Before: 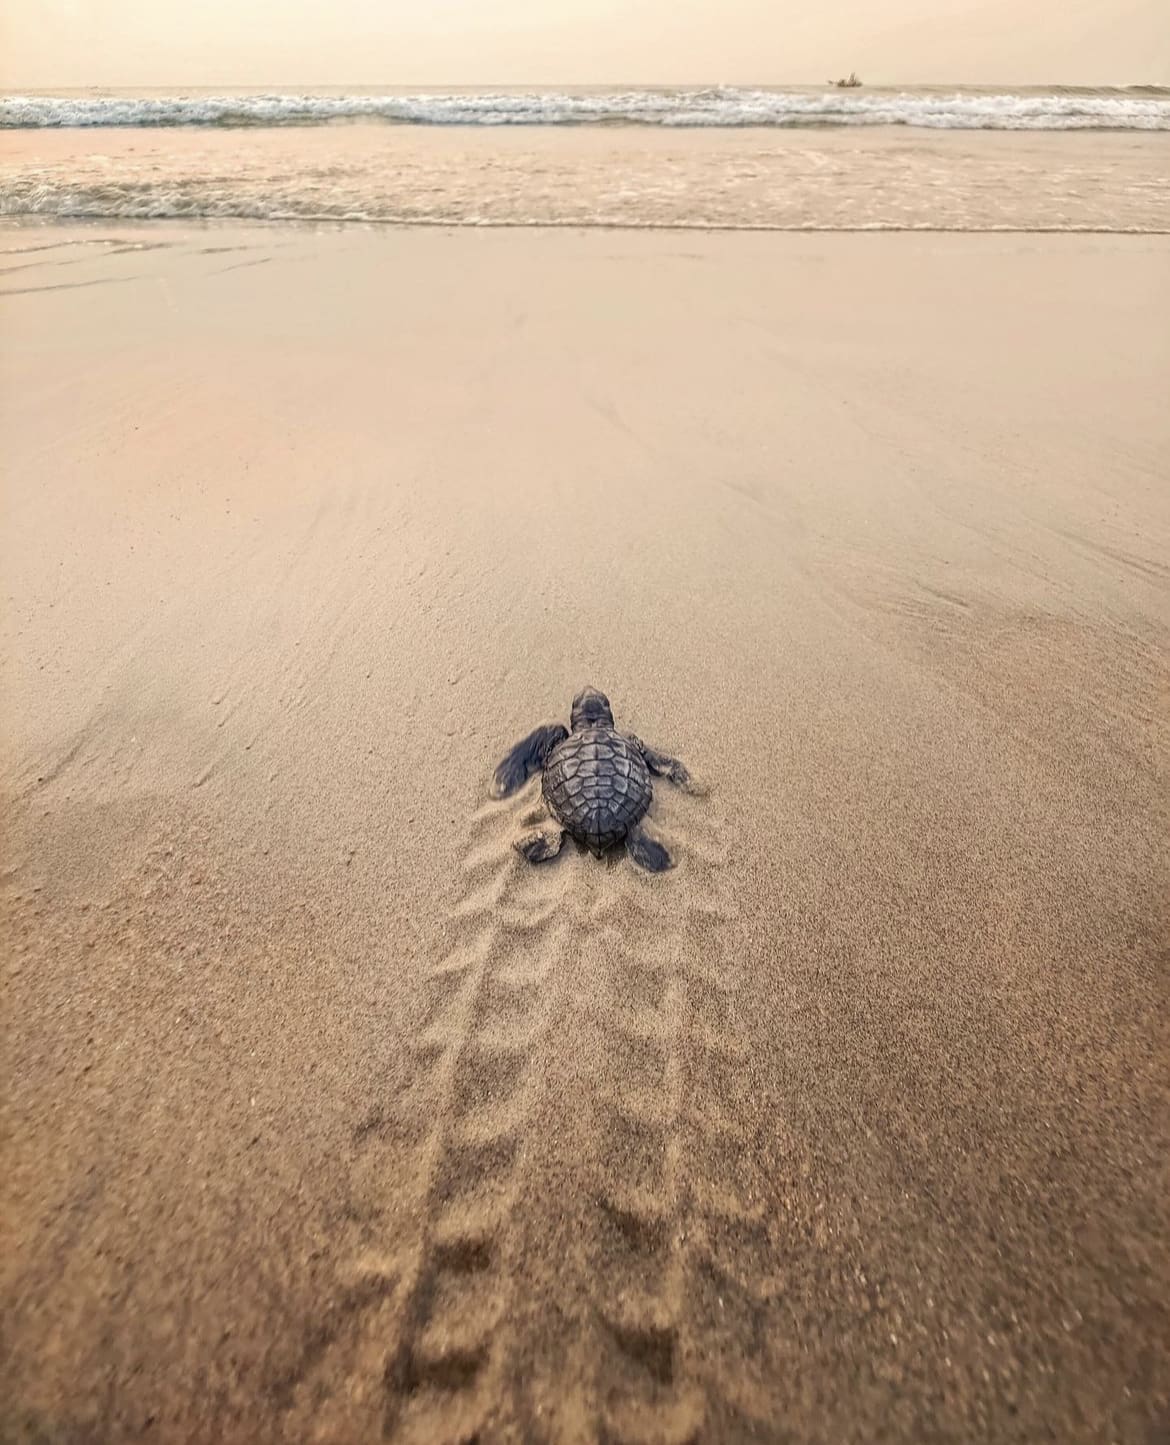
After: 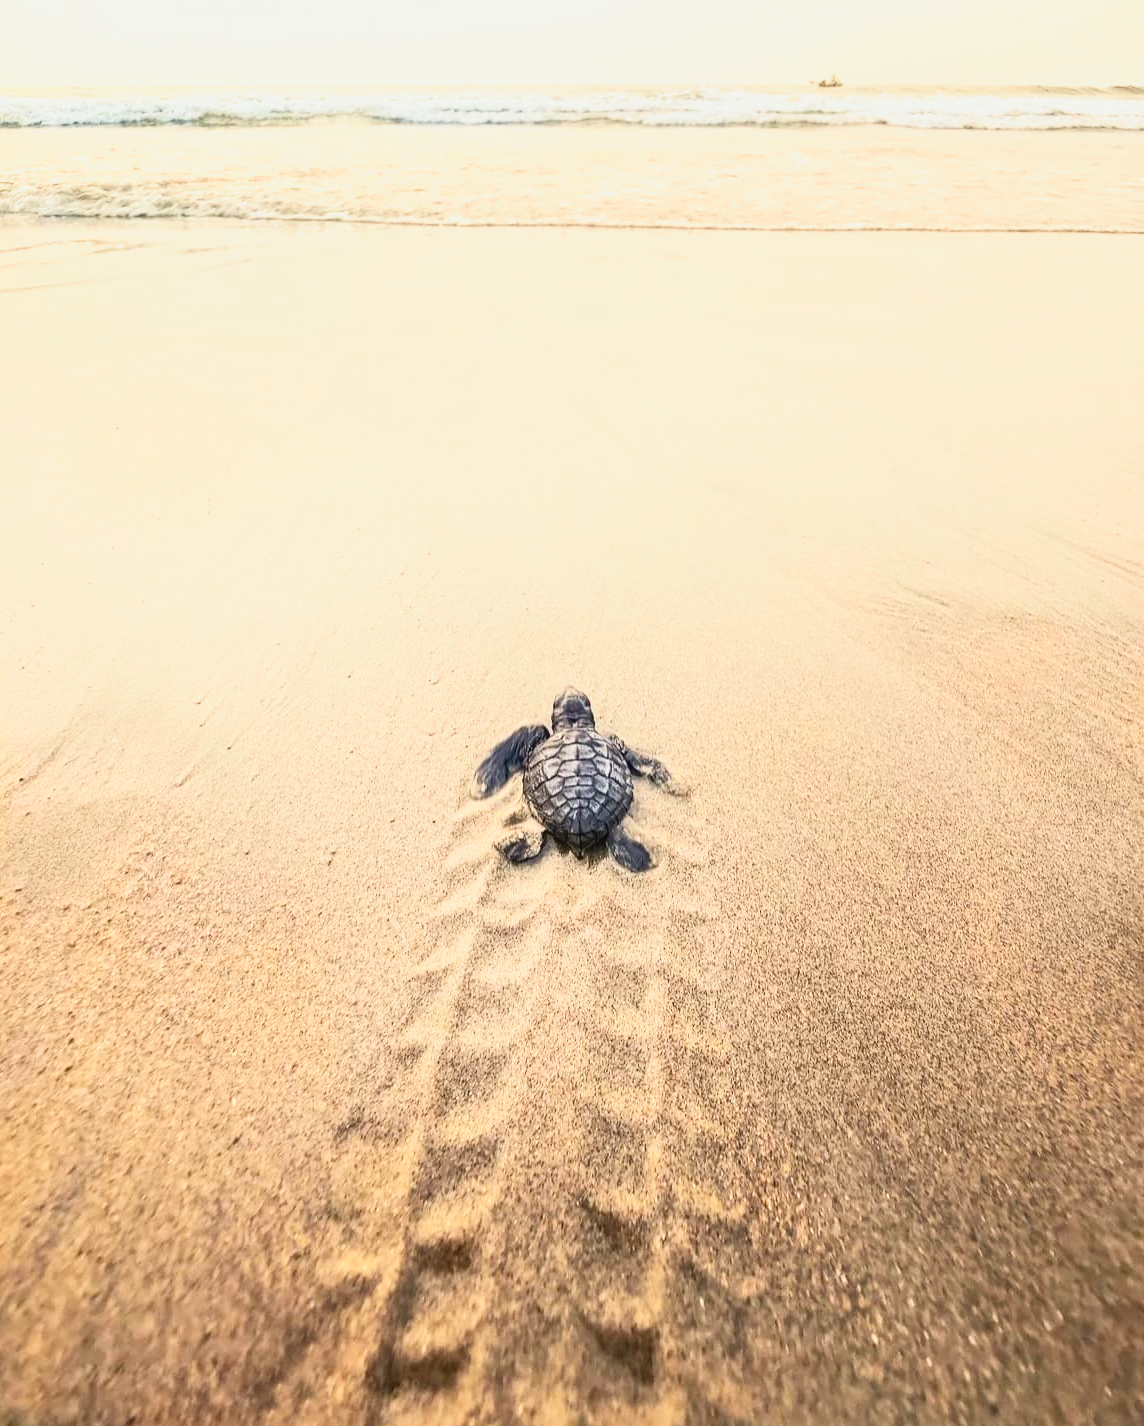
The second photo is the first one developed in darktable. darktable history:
crop and rotate: left 1.664%, right 0.546%, bottom 1.303%
base curve: curves: ch0 [(0, 0) (0.557, 0.834) (1, 1)], preserve colors none
tone curve: curves: ch0 [(0, 0.03) (0.037, 0.045) (0.123, 0.123) (0.19, 0.186) (0.277, 0.279) (0.474, 0.517) (0.584, 0.664) (0.678, 0.777) (0.875, 0.92) (1, 0.965)]; ch1 [(0, 0) (0.243, 0.245) (0.402, 0.41) (0.493, 0.487) (0.508, 0.503) (0.531, 0.532) (0.551, 0.556) (0.637, 0.671) (0.694, 0.732) (1, 1)]; ch2 [(0, 0) (0.249, 0.216) (0.356, 0.329) (0.424, 0.442) (0.476, 0.477) (0.498, 0.503) (0.517, 0.524) (0.532, 0.547) (0.562, 0.576) (0.614, 0.644) (0.706, 0.748) (0.808, 0.809) (0.991, 0.968)], color space Lab, independent channels, preserve colors none
